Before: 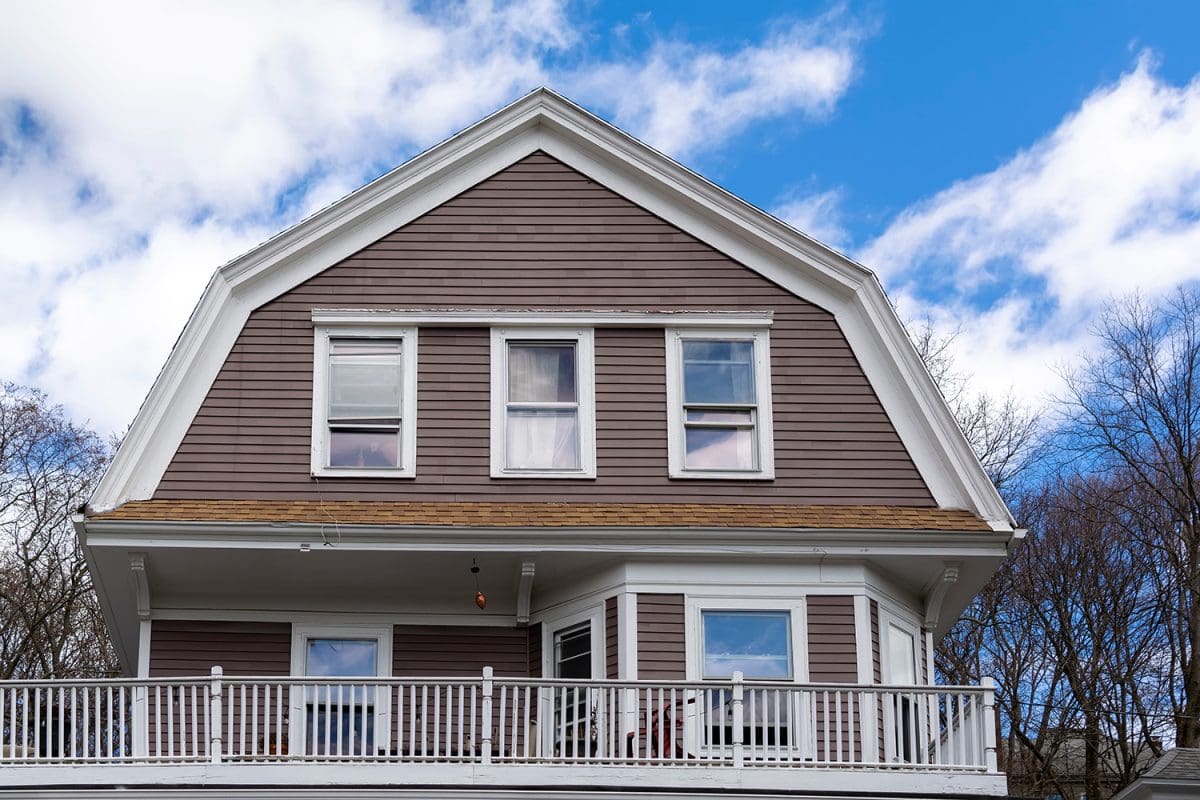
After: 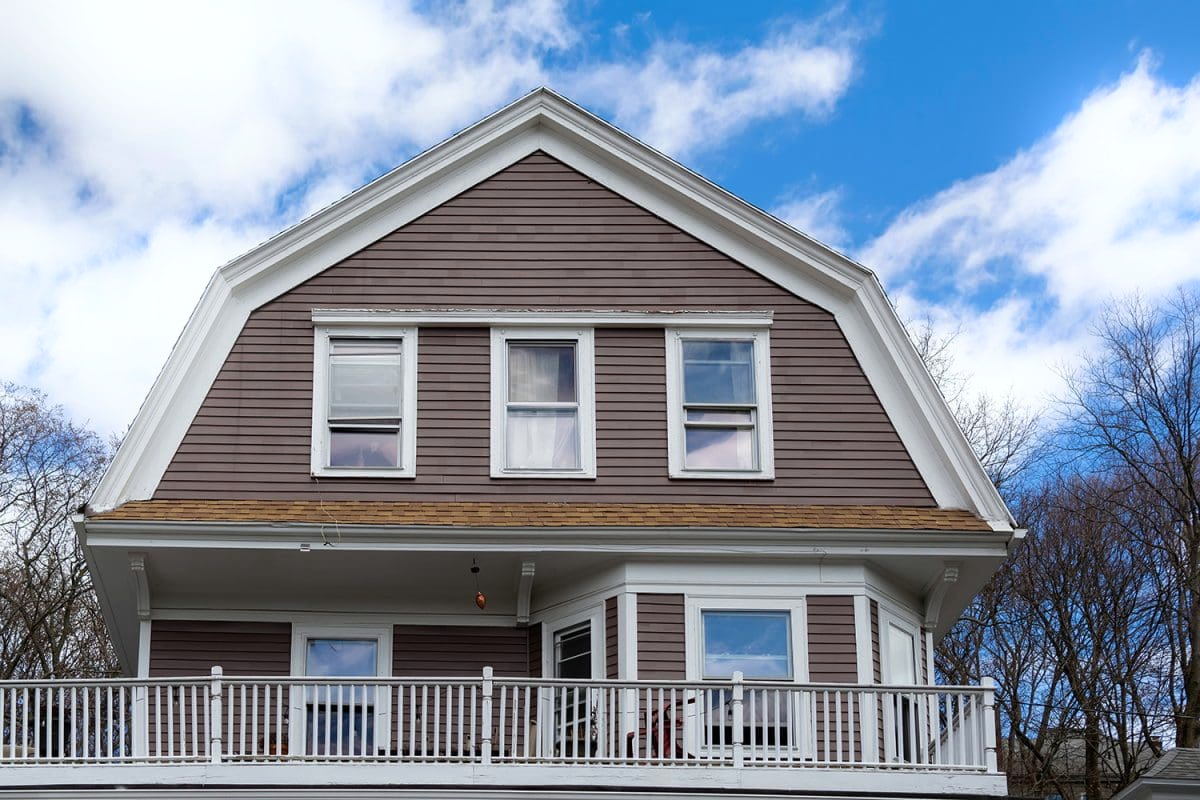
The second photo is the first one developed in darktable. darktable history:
white balance: red 0.978, blue 0.999
bloom: size 9%, threshold 100%, strength 7%
